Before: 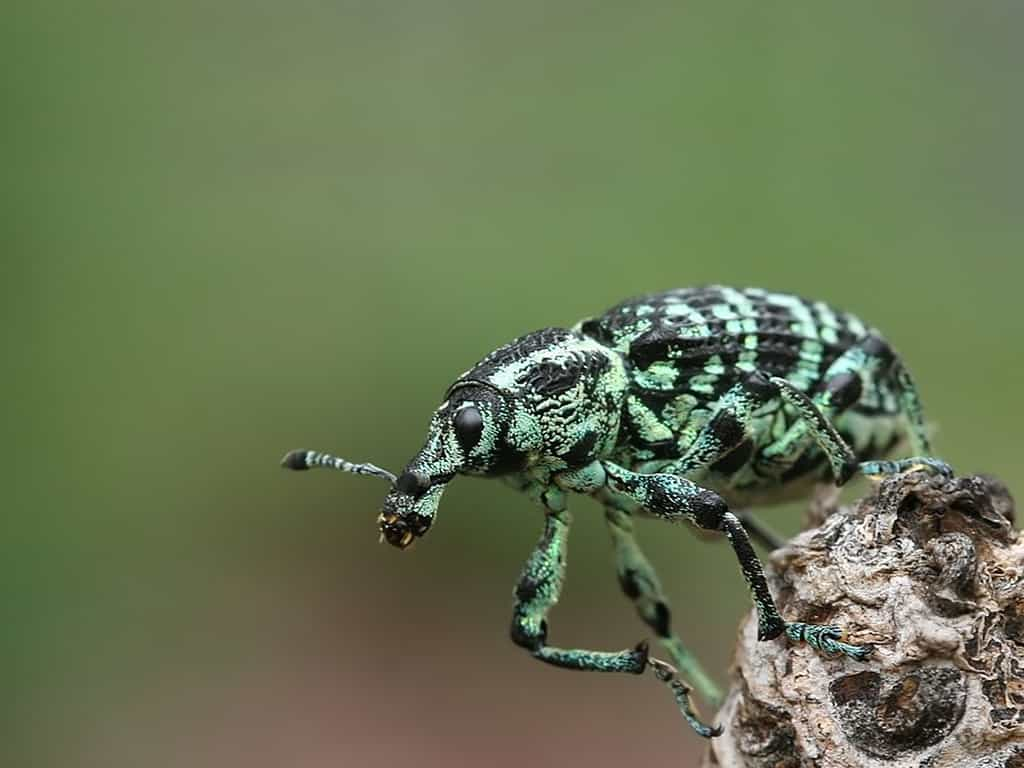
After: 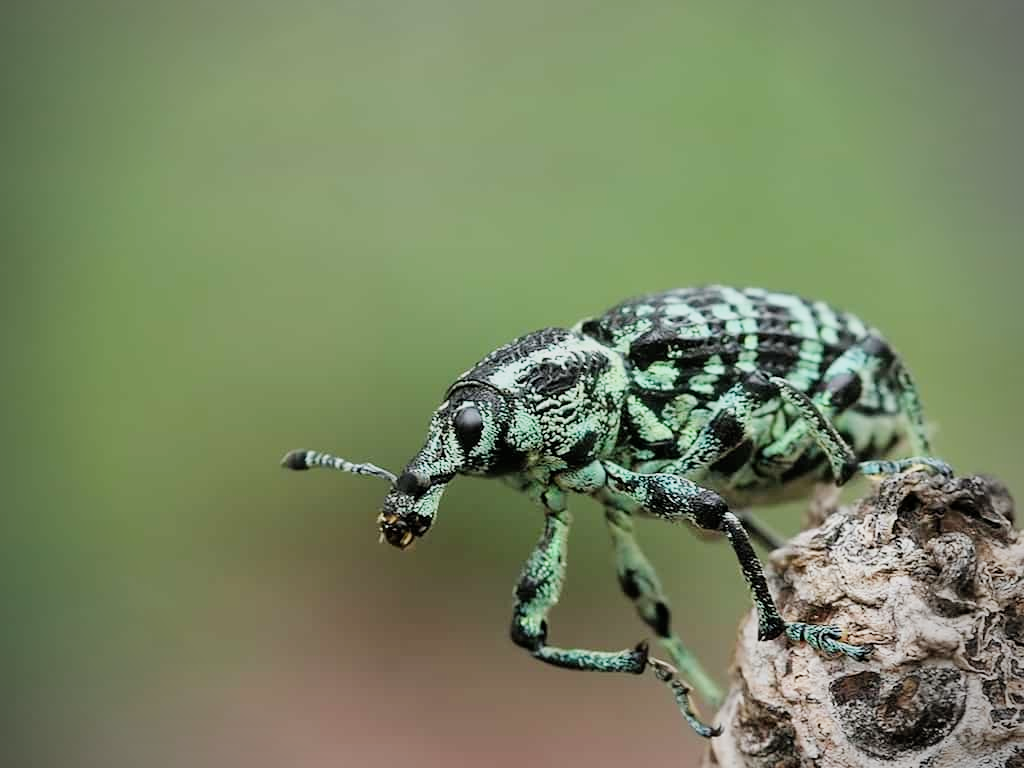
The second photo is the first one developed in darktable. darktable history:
filmic rgb: black relative exposure -7.65 EV, white relative exposure 4.56 EV, hardness 3.61
vignetting: on, module defaults
exposure: exposure 0.6 EV, compensate highlight preservation false
